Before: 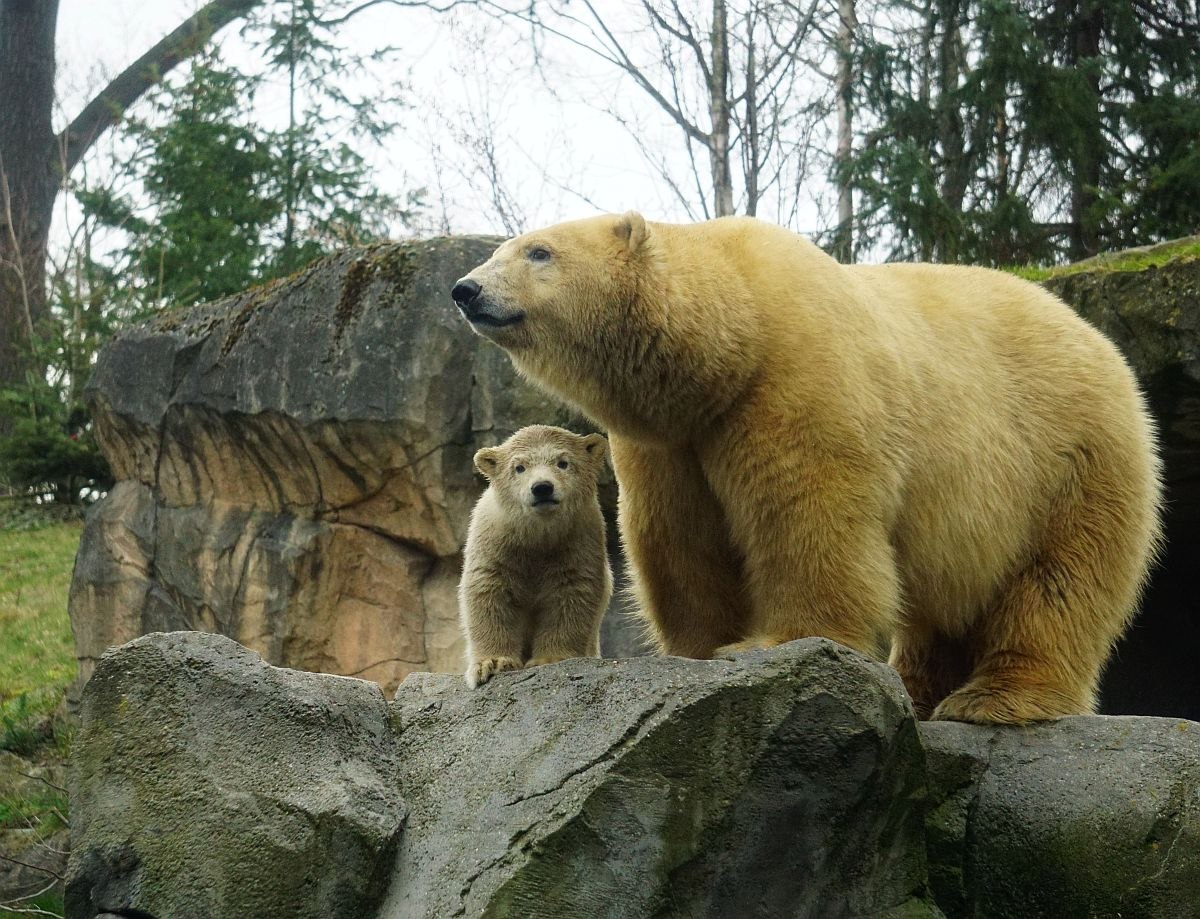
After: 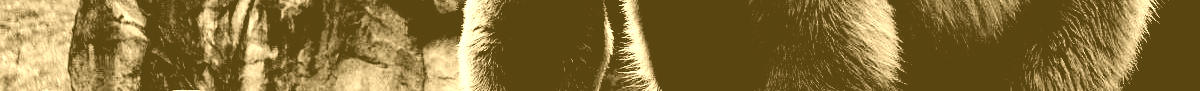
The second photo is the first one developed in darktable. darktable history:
exposure: black level correction 0.011, exposure -0.478 EV, compensate highlight preservation false
tone equalizer: -8 EV -1.08 EV, -7 EV -1.01 EV, -6 EV -0.867 EV, -5 EV -0.578 EV, -3 EV 0.578 EV, -2 EV 0.867 EV, -1 EV 1.01 EV, +0 EV 1.08 EV, edges refinement/feathering 500, mask exposure compensation -1.57 EV, preserve details no
crop and rotate: top 59.084%, bottom 30.916%
colorize: hue 36°, source mix 100%
color correction: saturation 0.57
velvia: on, module defaults
filmic rgb: black relative exposure -2.85 EV, white relative exposure 4.56 EV, hardness 1.77, contrast 1.25, preserve chrominance no, color science v5 (2021)
